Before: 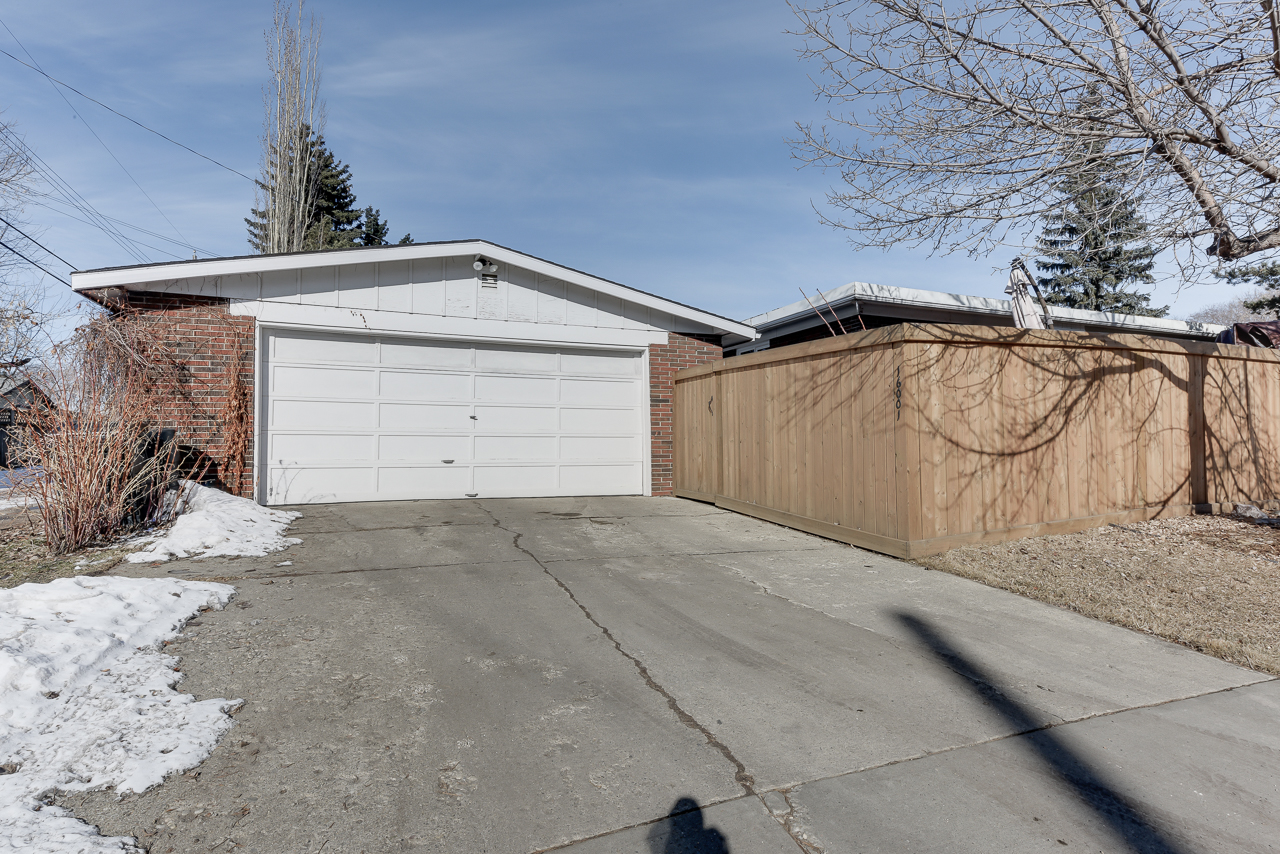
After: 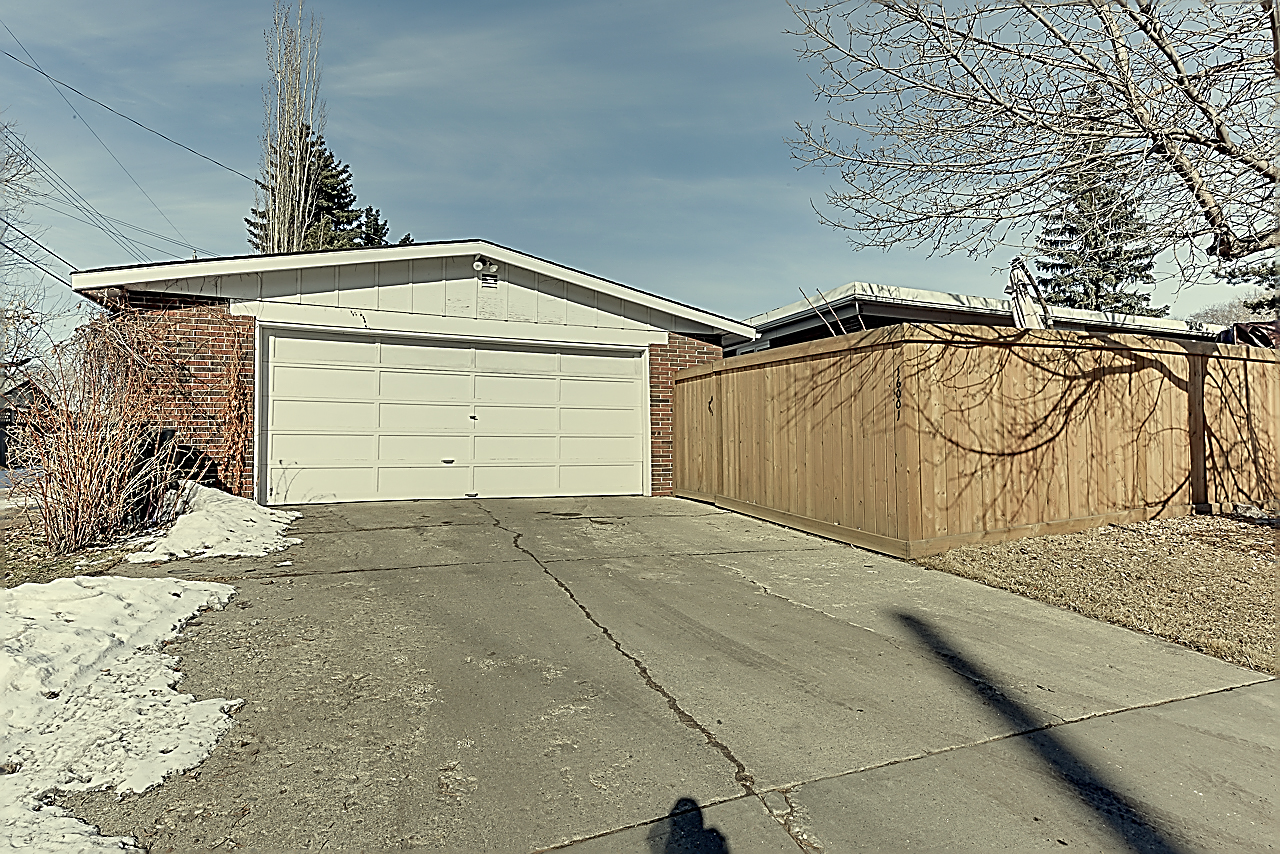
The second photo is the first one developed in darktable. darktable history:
color correction: highlights a* -4.28, highlights b* 6.53
sharpen: amount 2
white balance: red 1.029, blue 0.92
